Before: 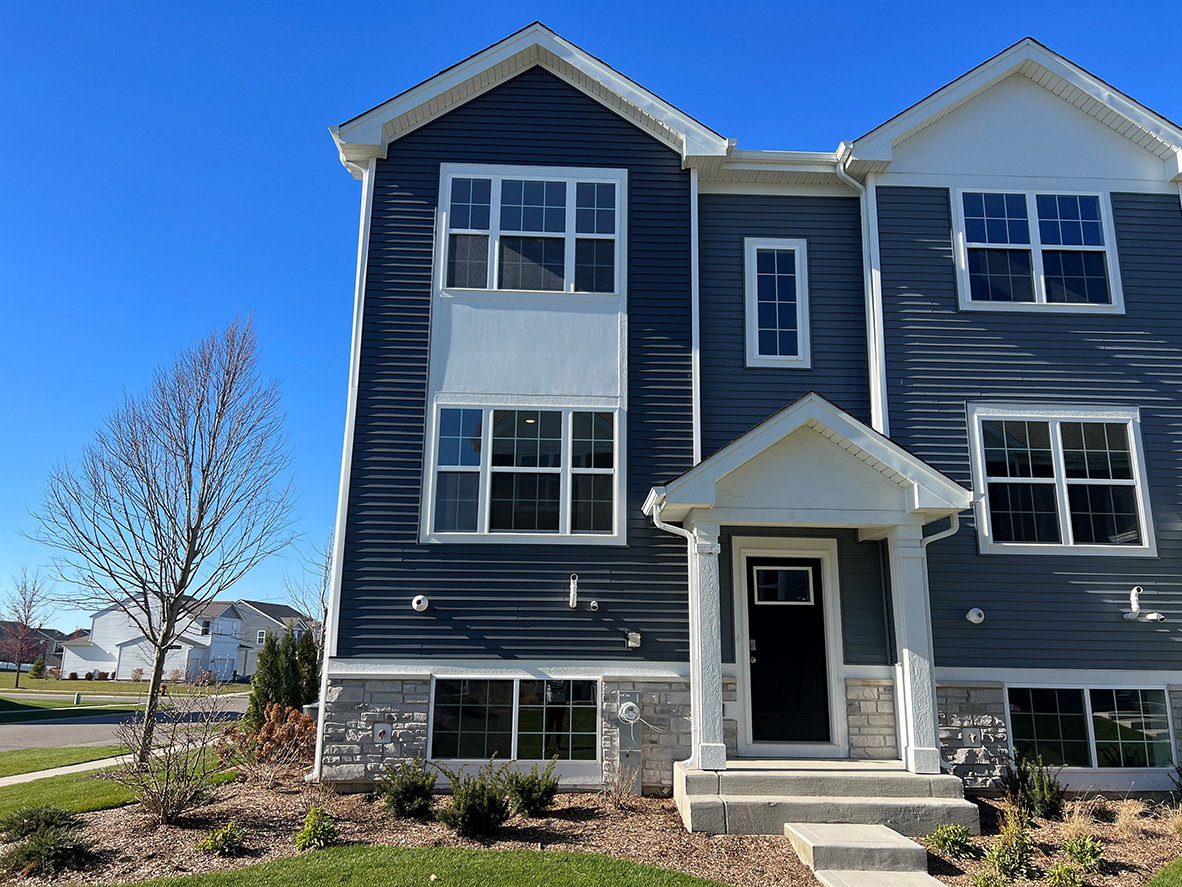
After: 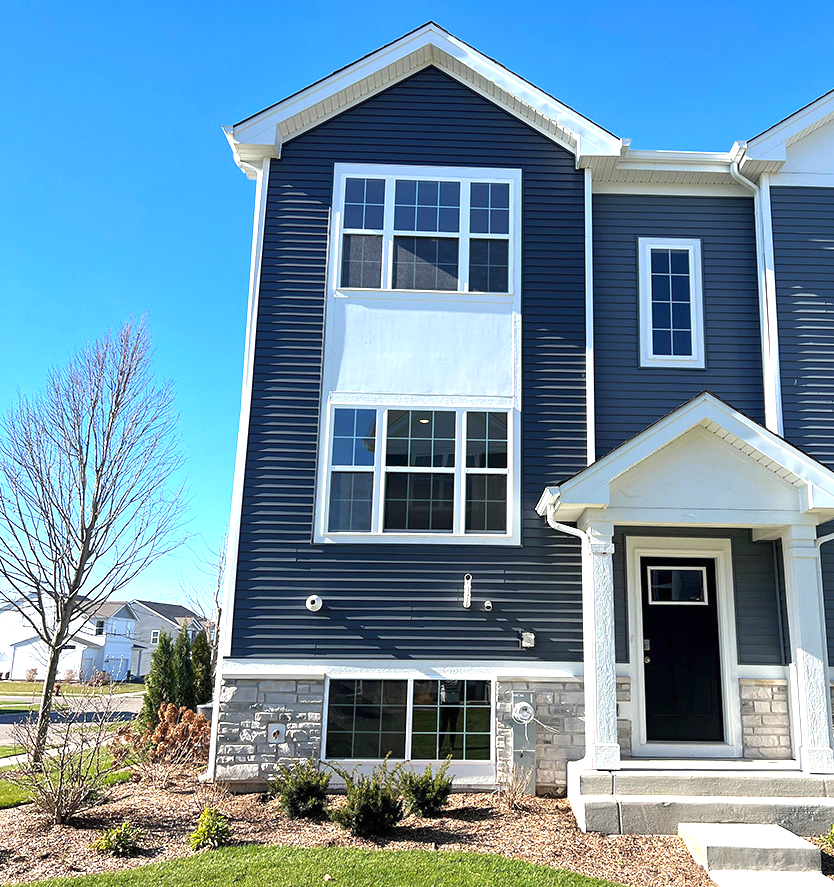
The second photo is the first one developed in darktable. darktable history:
exposure: black level correction 0, exposure 1.106 EV, compensate exposure bias true, compensate highlight preservation false
crop and rotate: left 8.969%, right 20.395%
